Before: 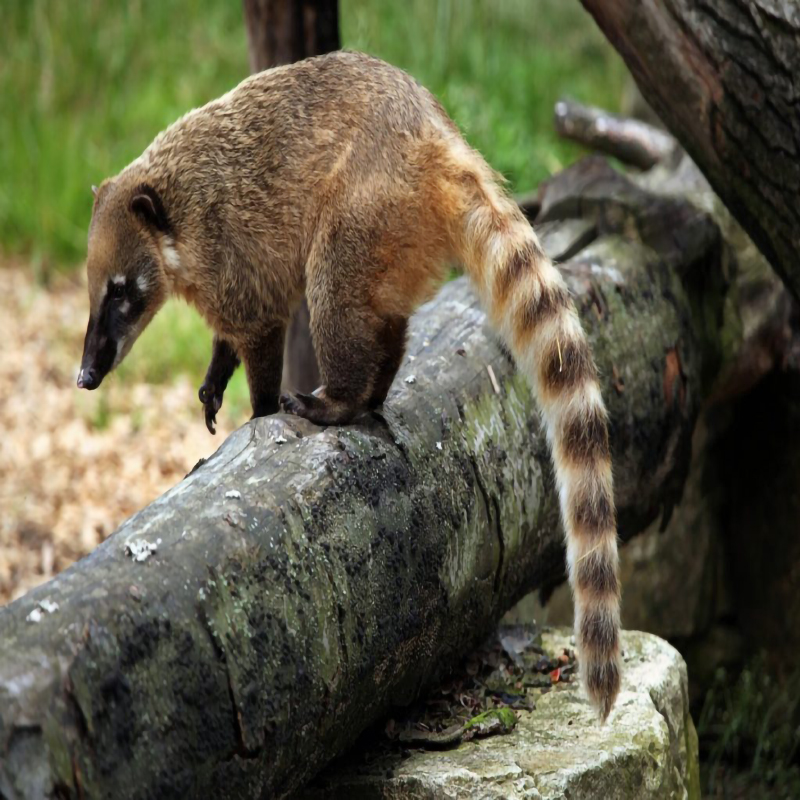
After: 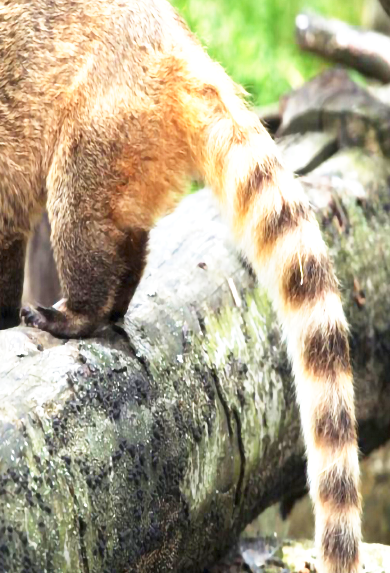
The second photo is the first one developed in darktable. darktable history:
exposure: black level correction 0, exposure 1.186 EV, compensate highlight preservation false
crop: left 32.399%, top 10.993%, right 18.781%, bottom 17.361%
base curve: curves: ch0 [(0, 0) (0.557, 0.834) (1, 1)], preserve colors none
